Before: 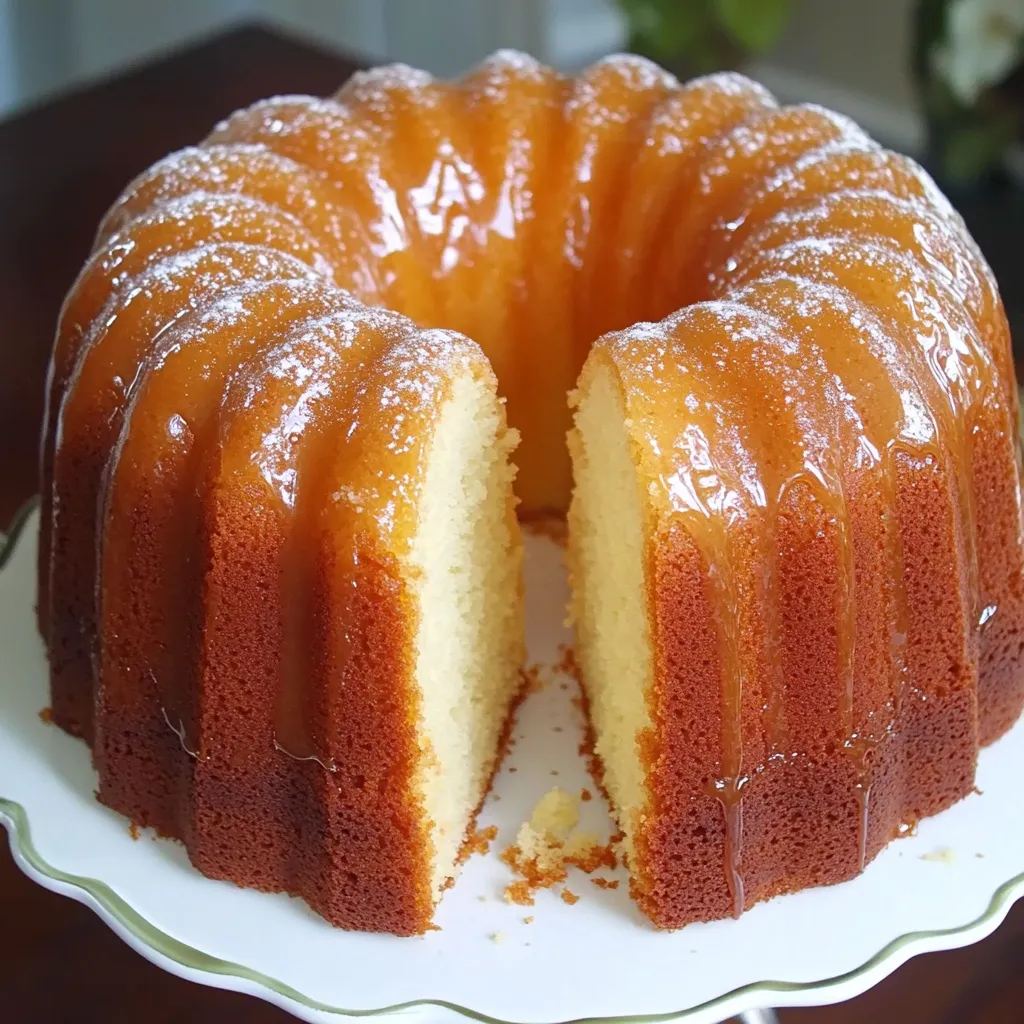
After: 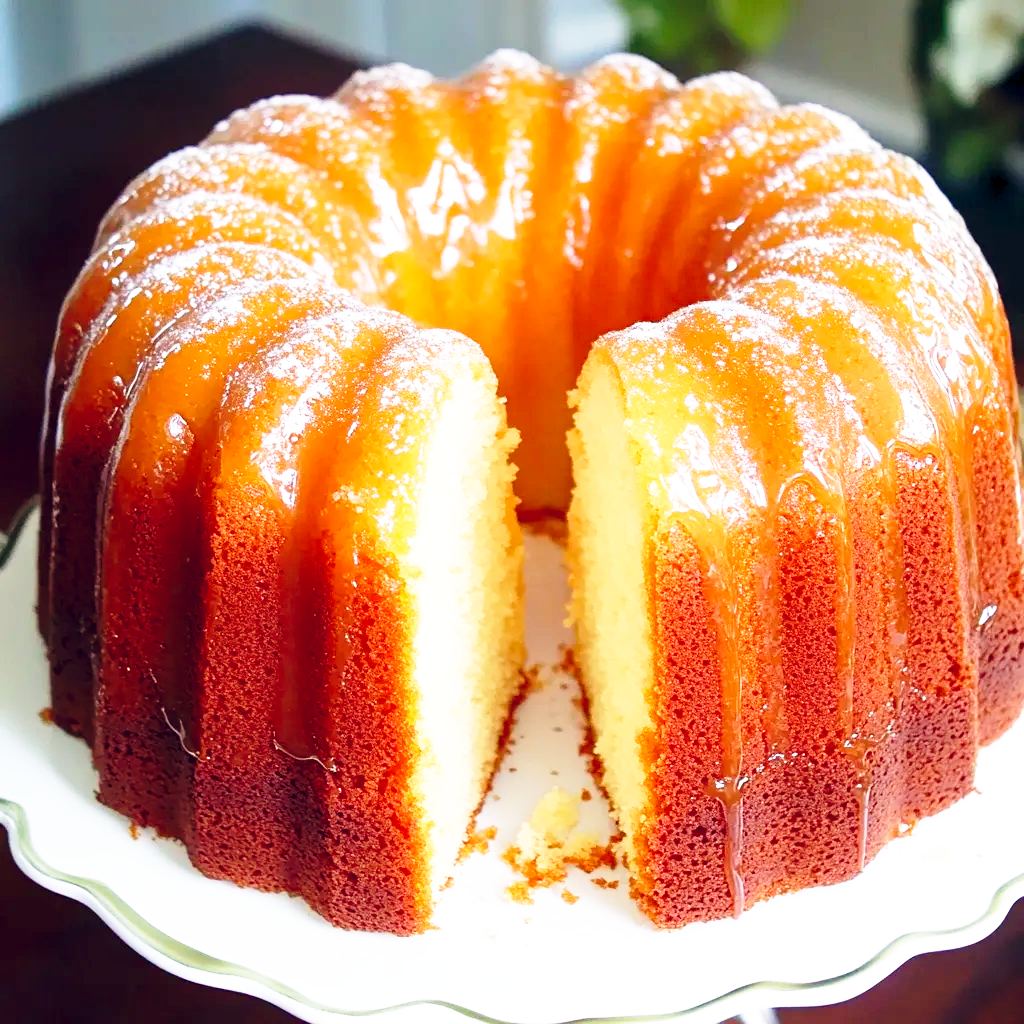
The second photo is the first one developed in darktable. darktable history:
color balance rgb: shadows lift › hue 87.51°, highlights gain › chroma 1.62%, highlights gain › hue 55.1°, global offset › chroma 0.1%, global offset › hue 253.66°, linear chroma grading › global chroma 0.5%
base curve: curves: ch0 [(0, 0) (0.026, 0.03) (0.109, 0.232) (0.351, 0.748) (0.669, 0.968) (1, 1)], preserve colors none
exposure: black level correction 0.007, exposure 0.159 EV, compensate highlight preservation false
